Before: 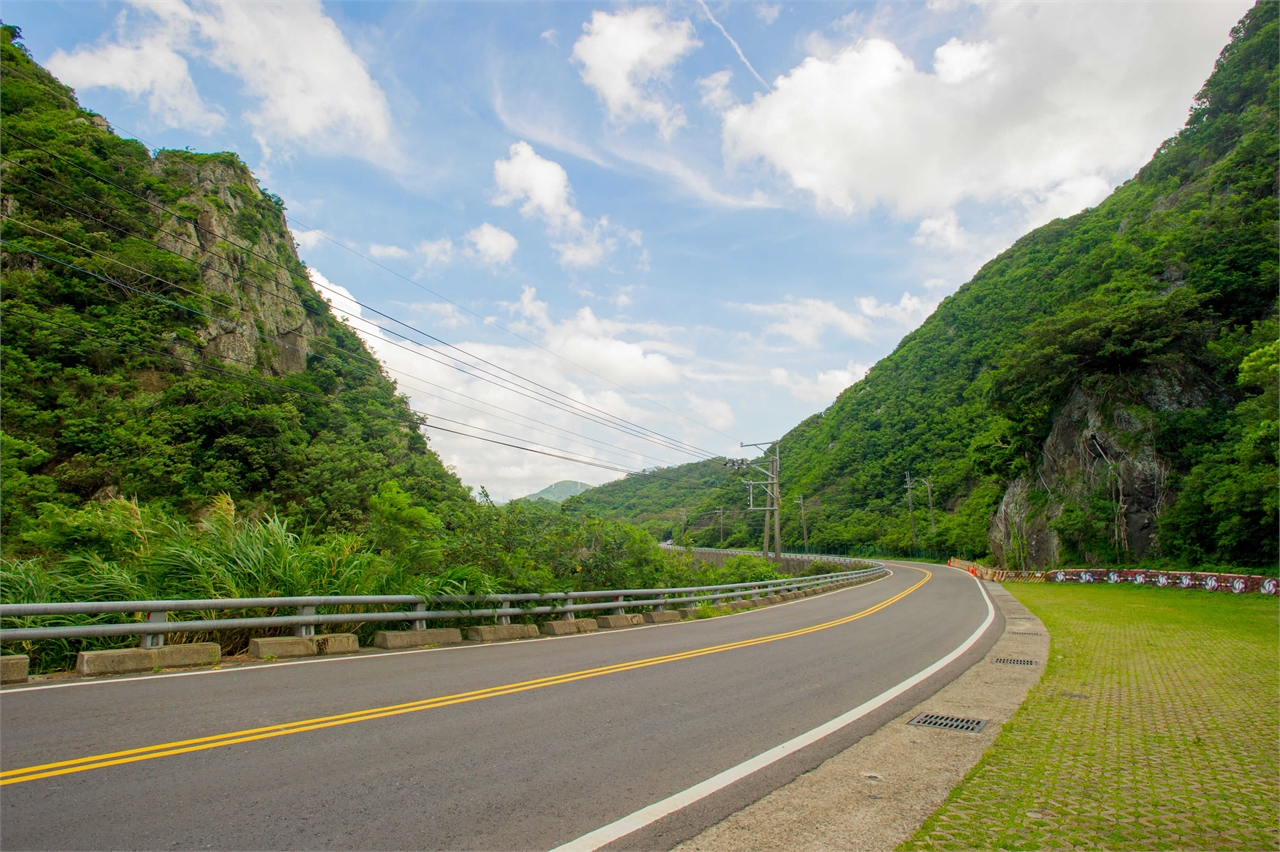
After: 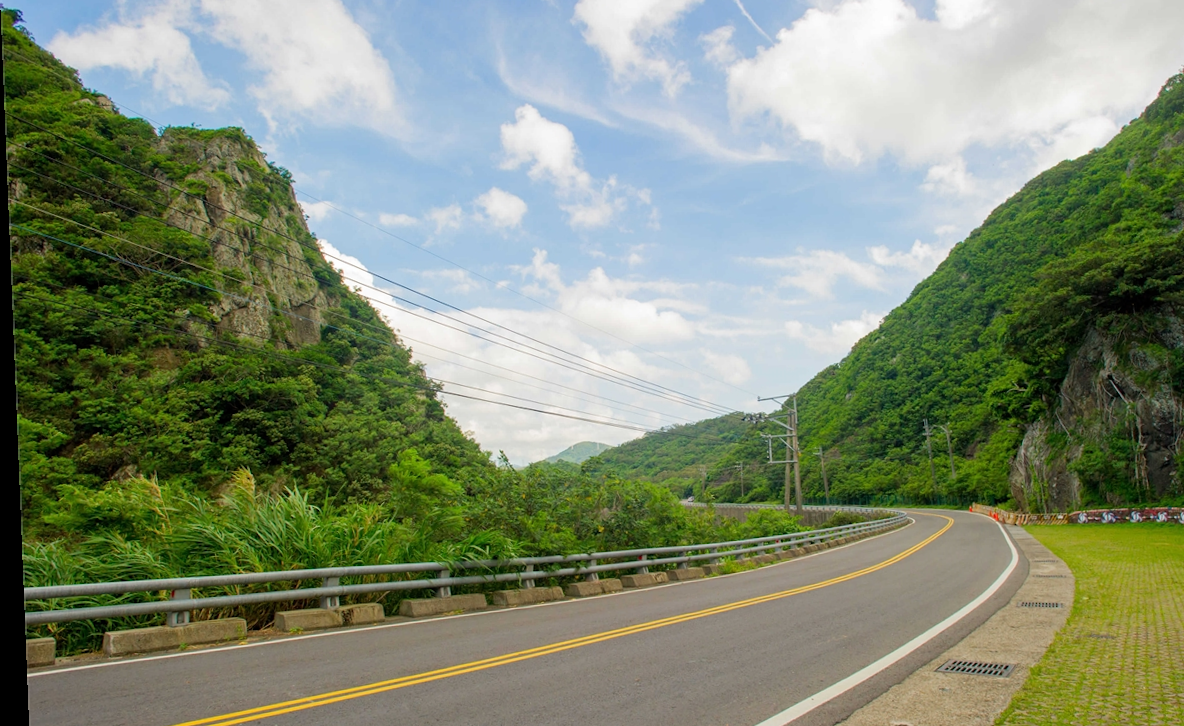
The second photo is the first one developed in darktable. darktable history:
rotate and perspective: rotation -2.29°, automatic cropping off
crop: top 7.49%, right 9.717%, bottom 11.943%
